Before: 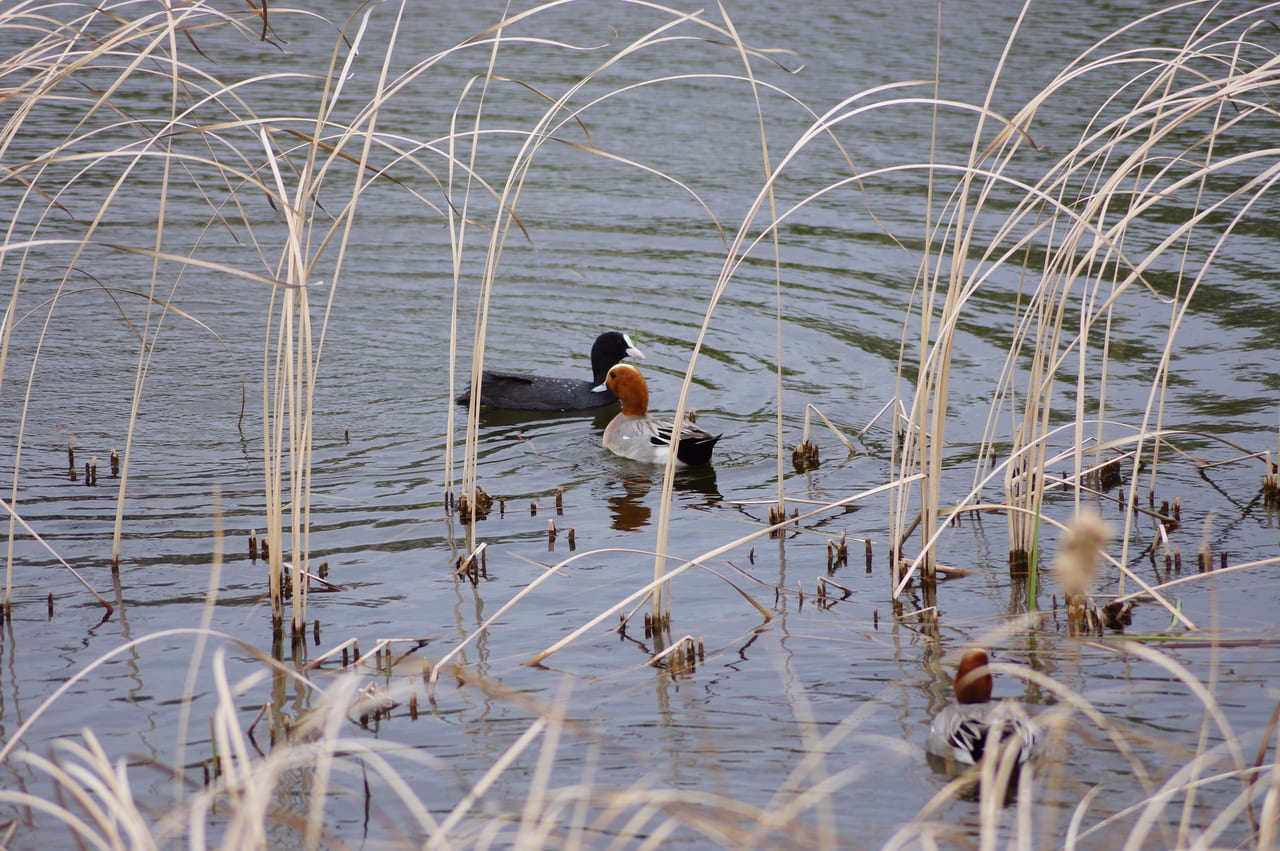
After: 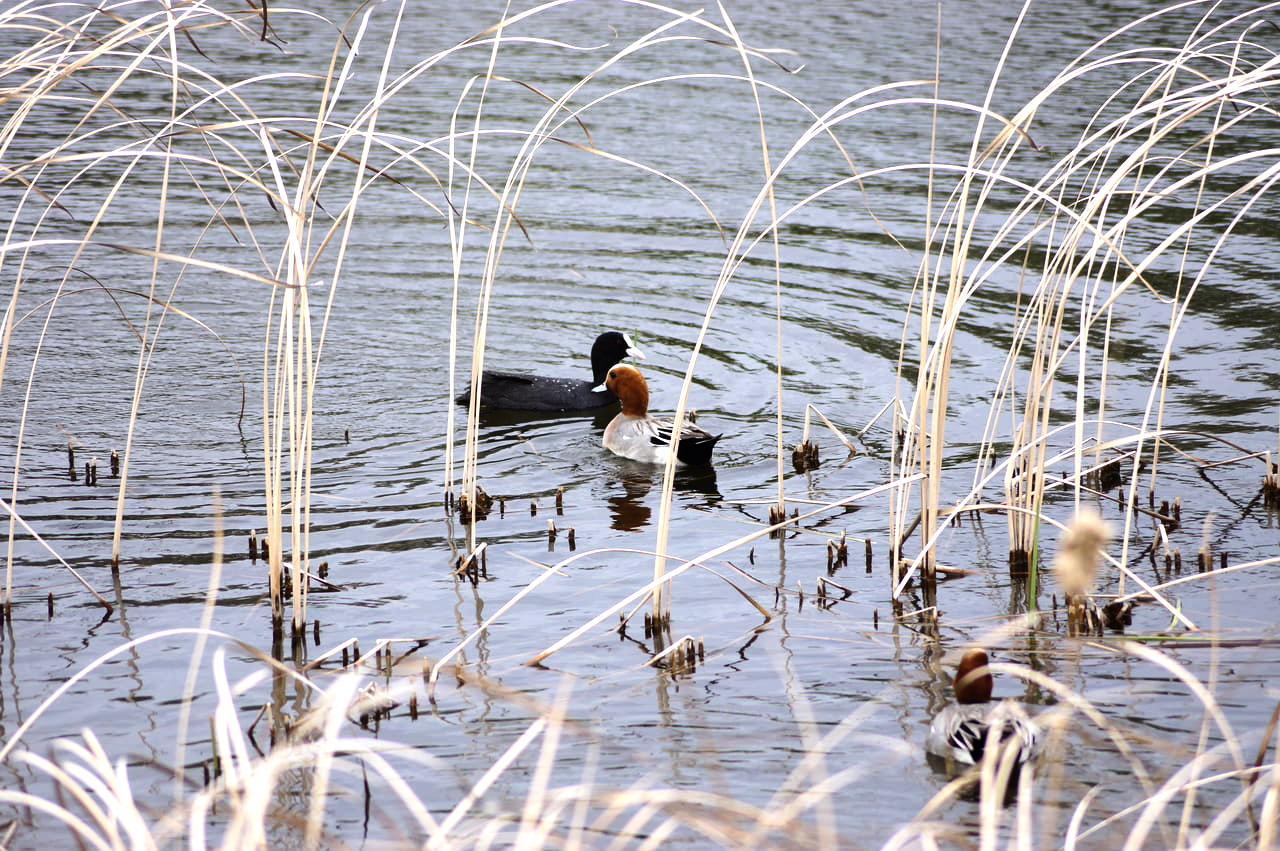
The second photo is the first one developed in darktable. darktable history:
contrast brightness saturation: saturation -0.021
tone equalizer: -8 EV -1.12 EV, -7 EV -1.01 EV, -6 EV -0.891 EV, -5 EV -0.572 EV, -3 EV 0.604 EV, -2 EV 0.884 EV, -1 EV 0.997 EV, +0 EV 1.07 EV, edges refinement/feathering 500, mask exposure compensation -1.57 EV, preserve details no
